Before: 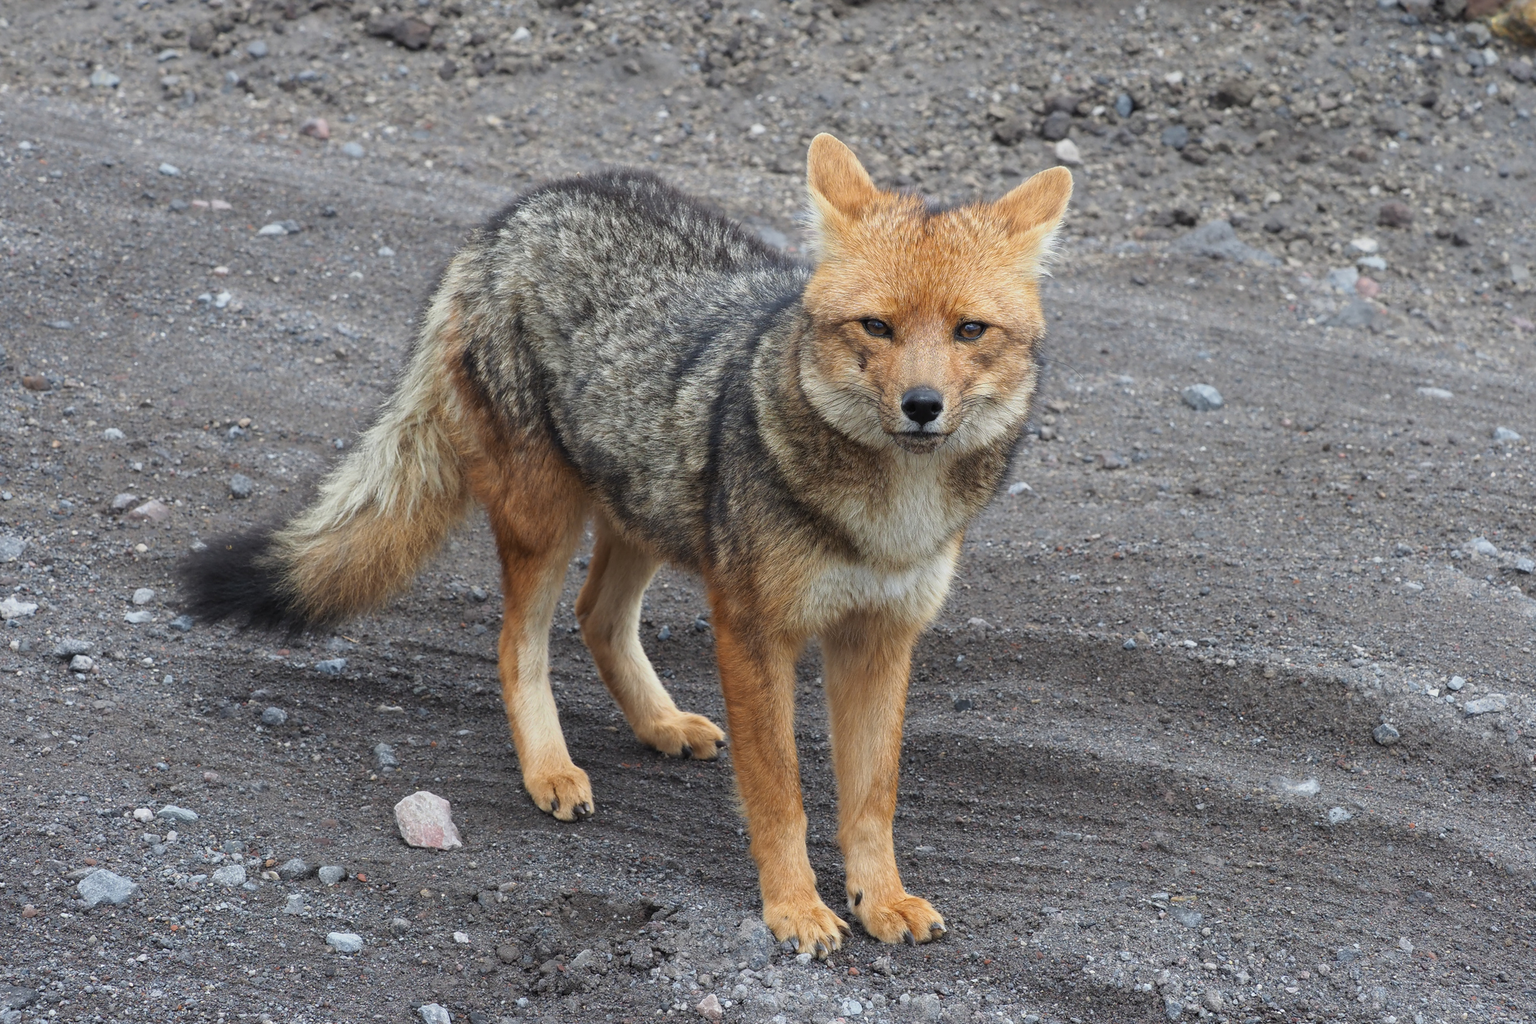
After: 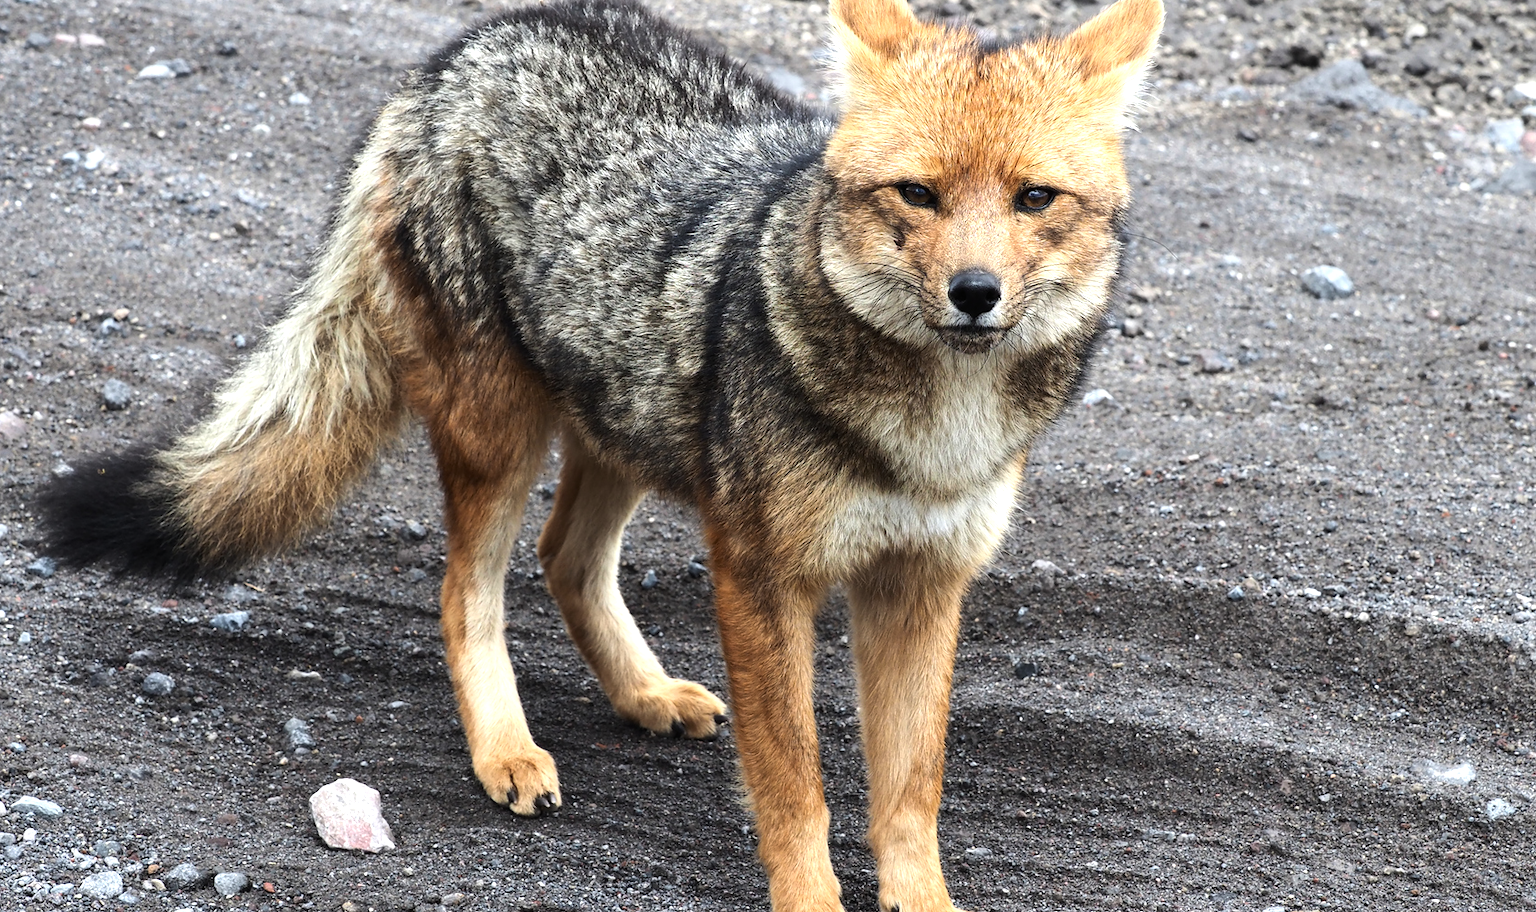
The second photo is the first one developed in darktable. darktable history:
contrast brightness saturation: contrast 0.08, saturation 0.02
crop: left 9.712%, top 16.928%, right 10.845%, bottom 12.332%
tone equalizer: -8 EV -1.08 EV, -7 EV -1.01 EV, -6 EV -0.867 EV, -5 EV -0.578 EV, -3 EV 0.578 EV, -2 EV 0.867 EV, -1 EV 1.01 EV, +0 EV 1.08 EV, edges refinement/feathering 500, mask exposure compensation -1.57 EV, preserve details no
